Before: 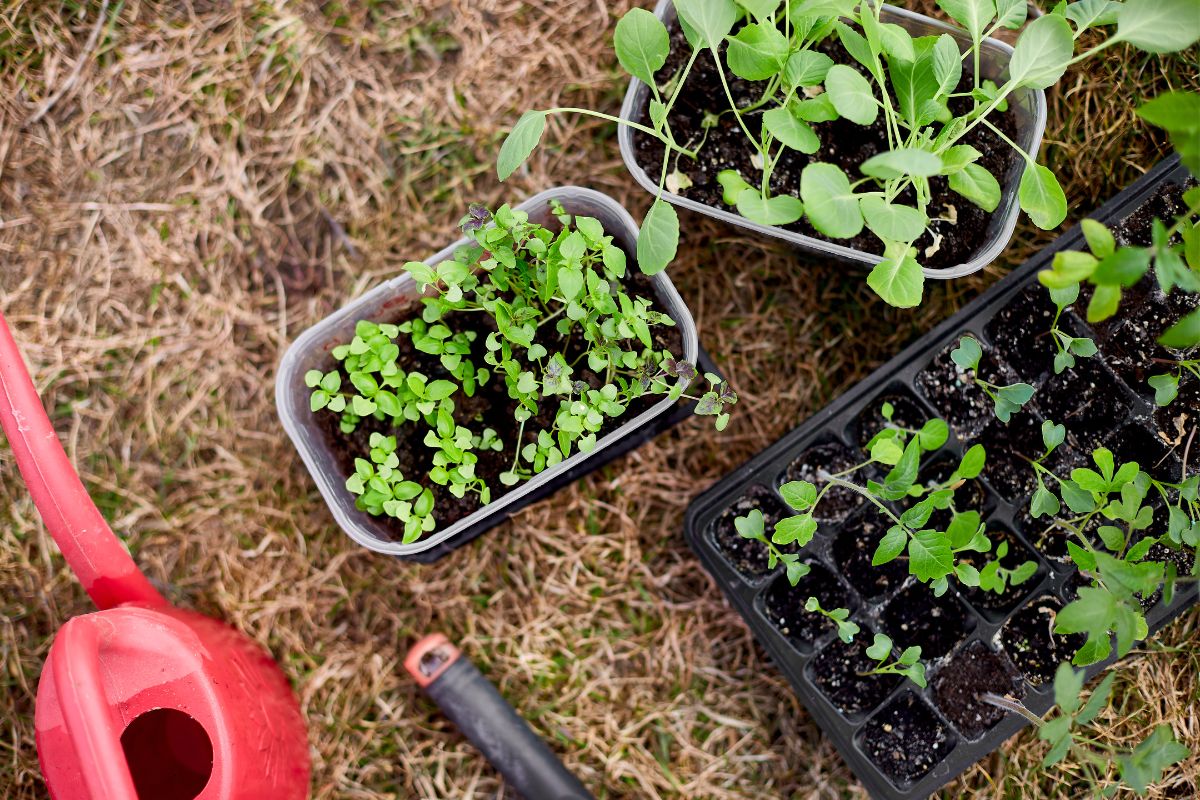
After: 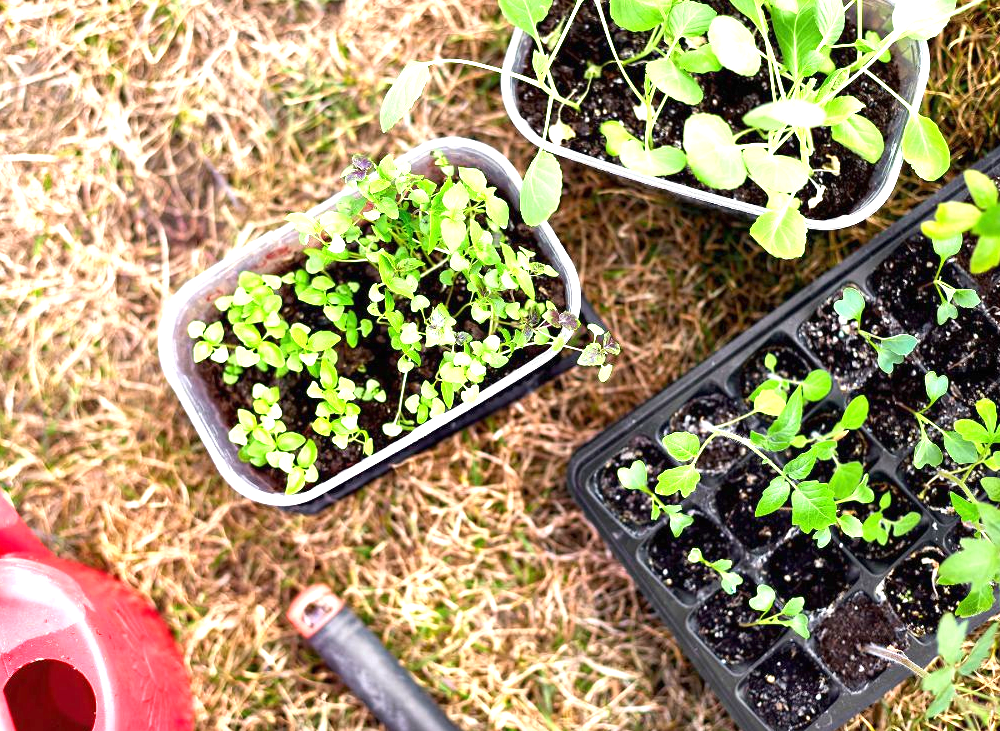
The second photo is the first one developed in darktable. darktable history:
crop: left 9.767%, top 6.24%, right 6.896%, bottom 2.328%
exposure: black level correction 0, exposure 1.447 EV, compensate highlight preservation false
